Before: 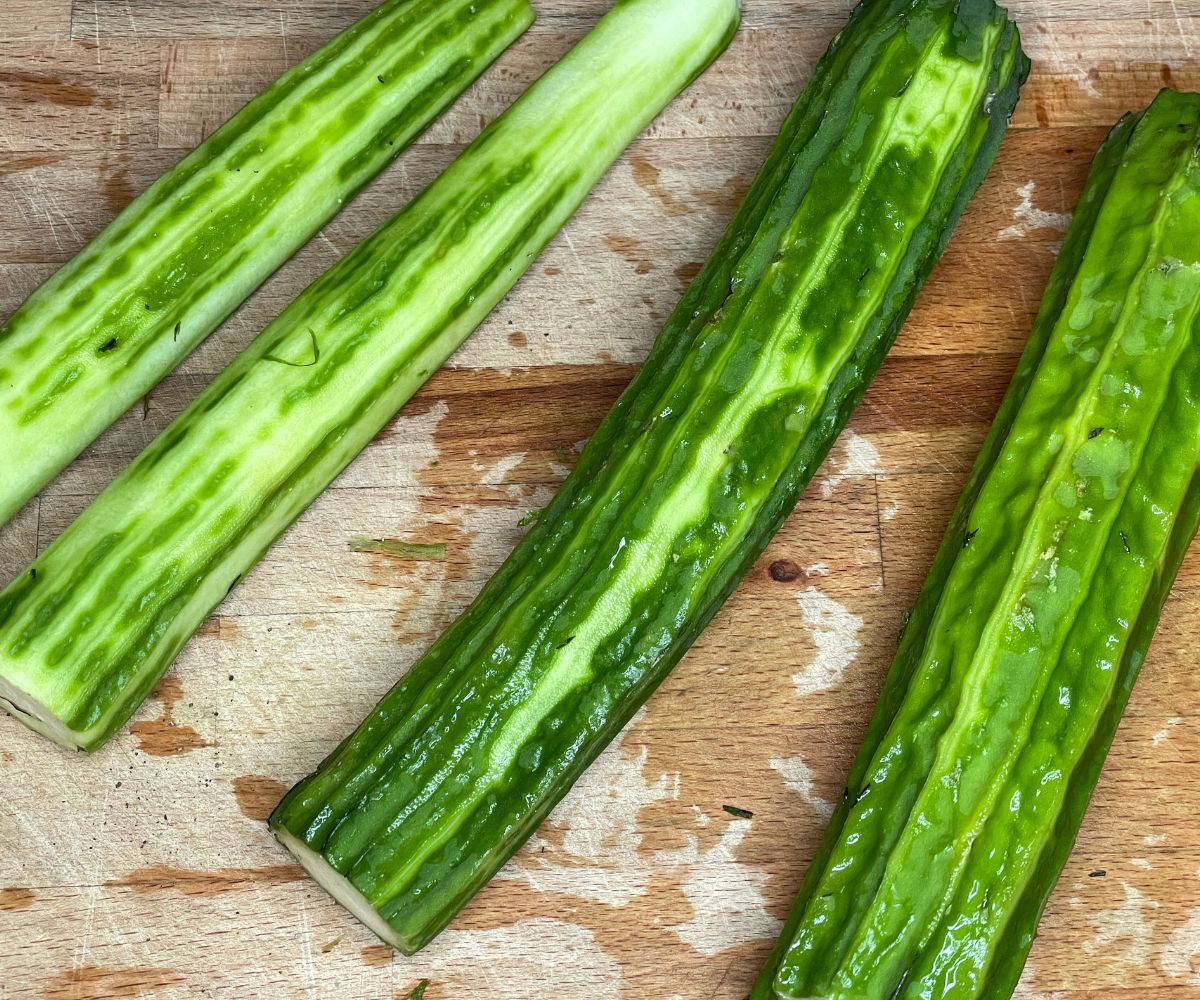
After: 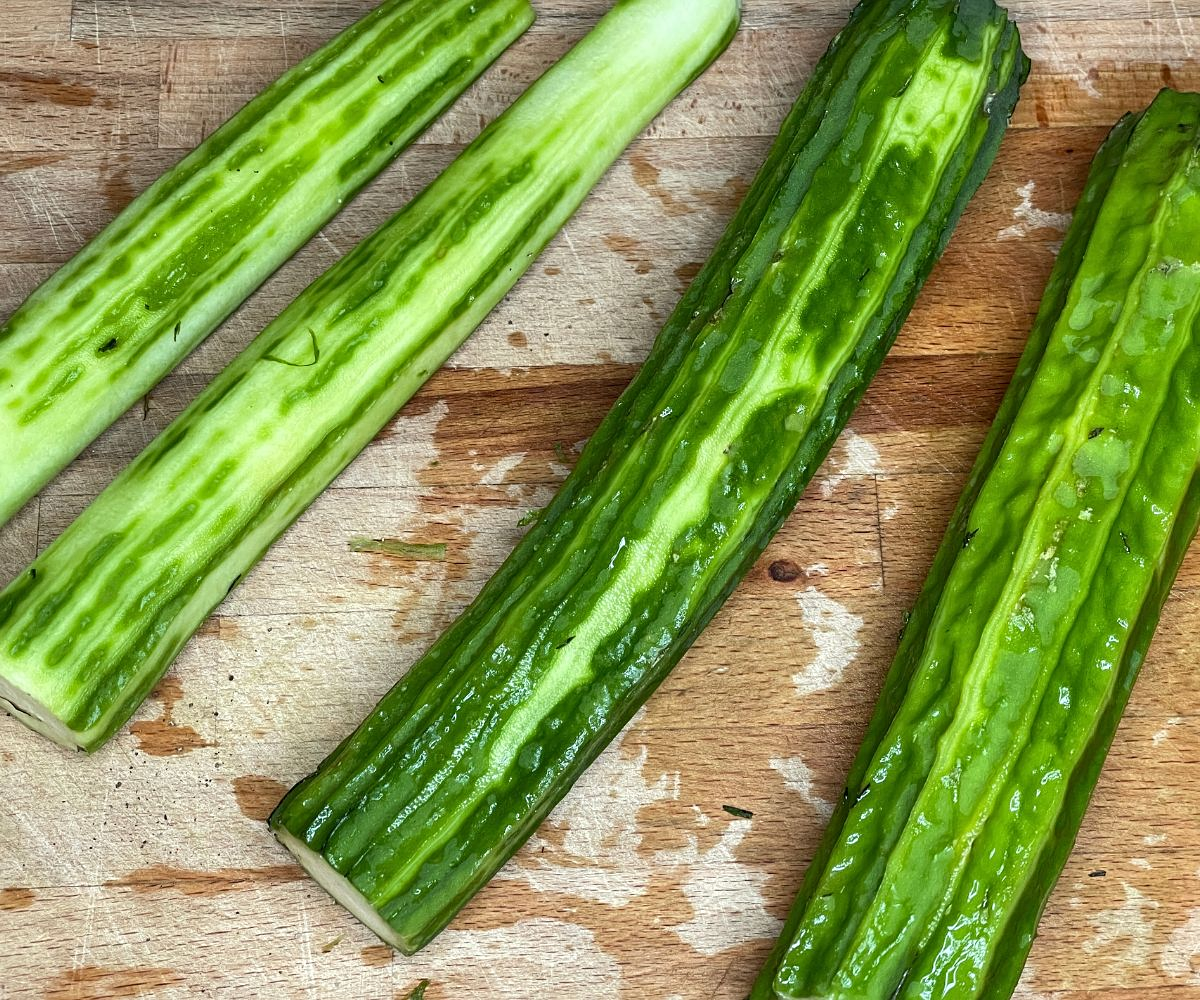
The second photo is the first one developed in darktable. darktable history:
sharpen: amount 0.2
local contrast: mode bilateral grid, contrast 20, coarseness 50, detail 102%, midtone range 0.2
